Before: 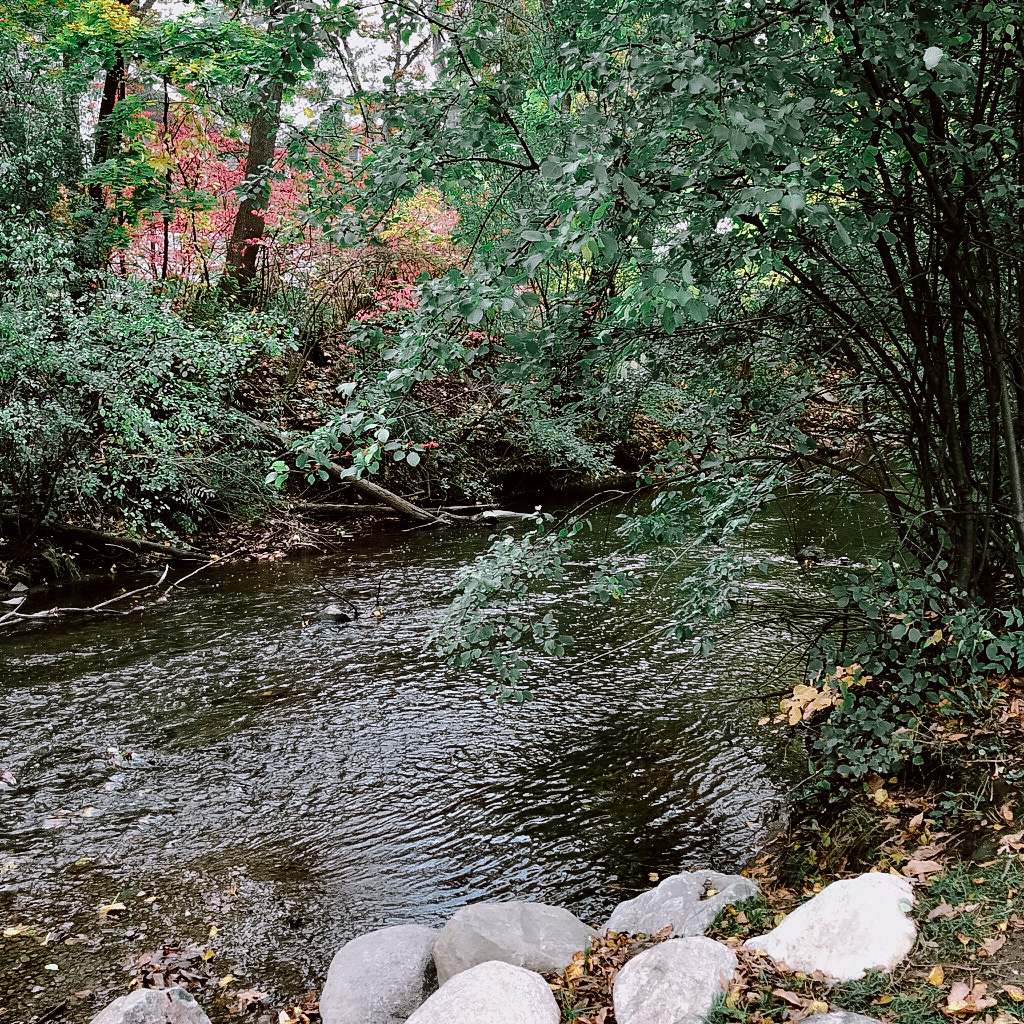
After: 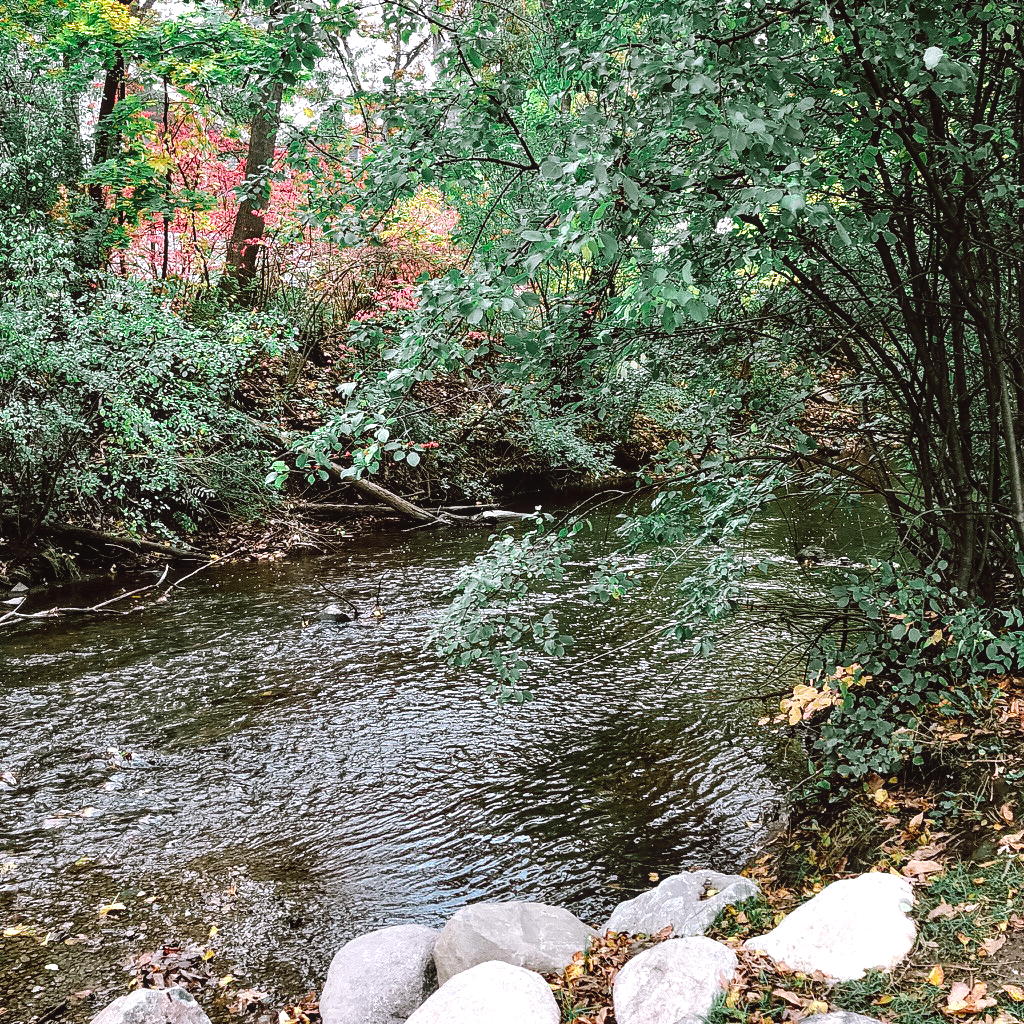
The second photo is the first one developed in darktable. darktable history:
exposure: exposure 0.669 EV, compensate highlight preservation false
local contrast: detail 110%
